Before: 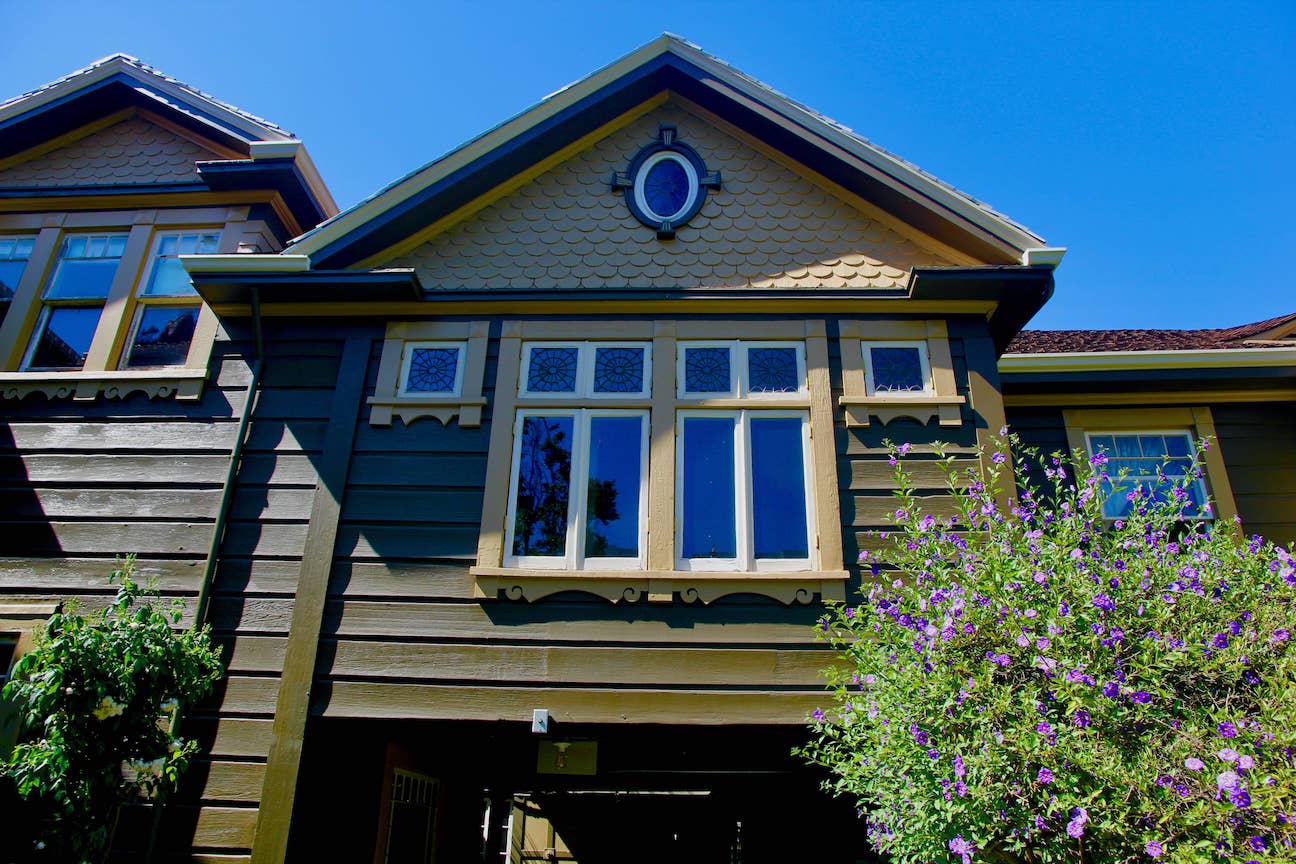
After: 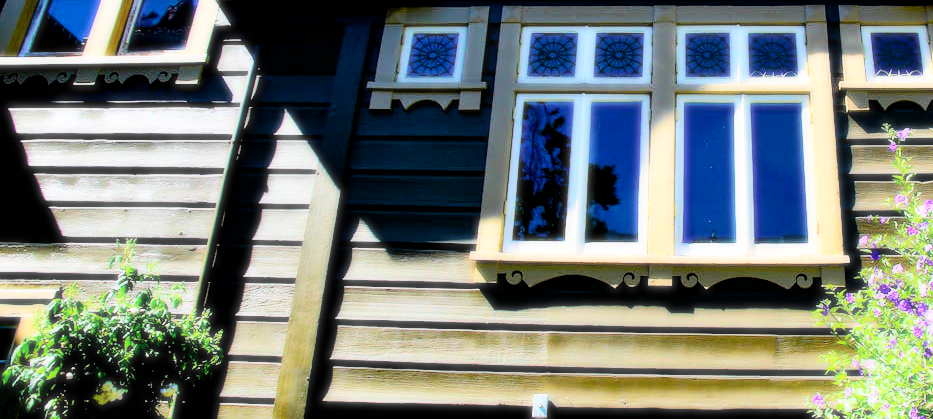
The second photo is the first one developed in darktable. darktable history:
crop: top 36.498%, right 27.964%, bottom 14.995%
tone equalizer: on, module defaults
bloom: size 0%, threshold 54.82%, strength 8.31%
filmic rgb: black relative exposure -5 EV, hardness 2.88, contrast 1.3, highlights saturation mix -30%
exposure: black level correction 0, exposure 0.7 EV, compensate exposure bias true, compensate highlight preservation false
